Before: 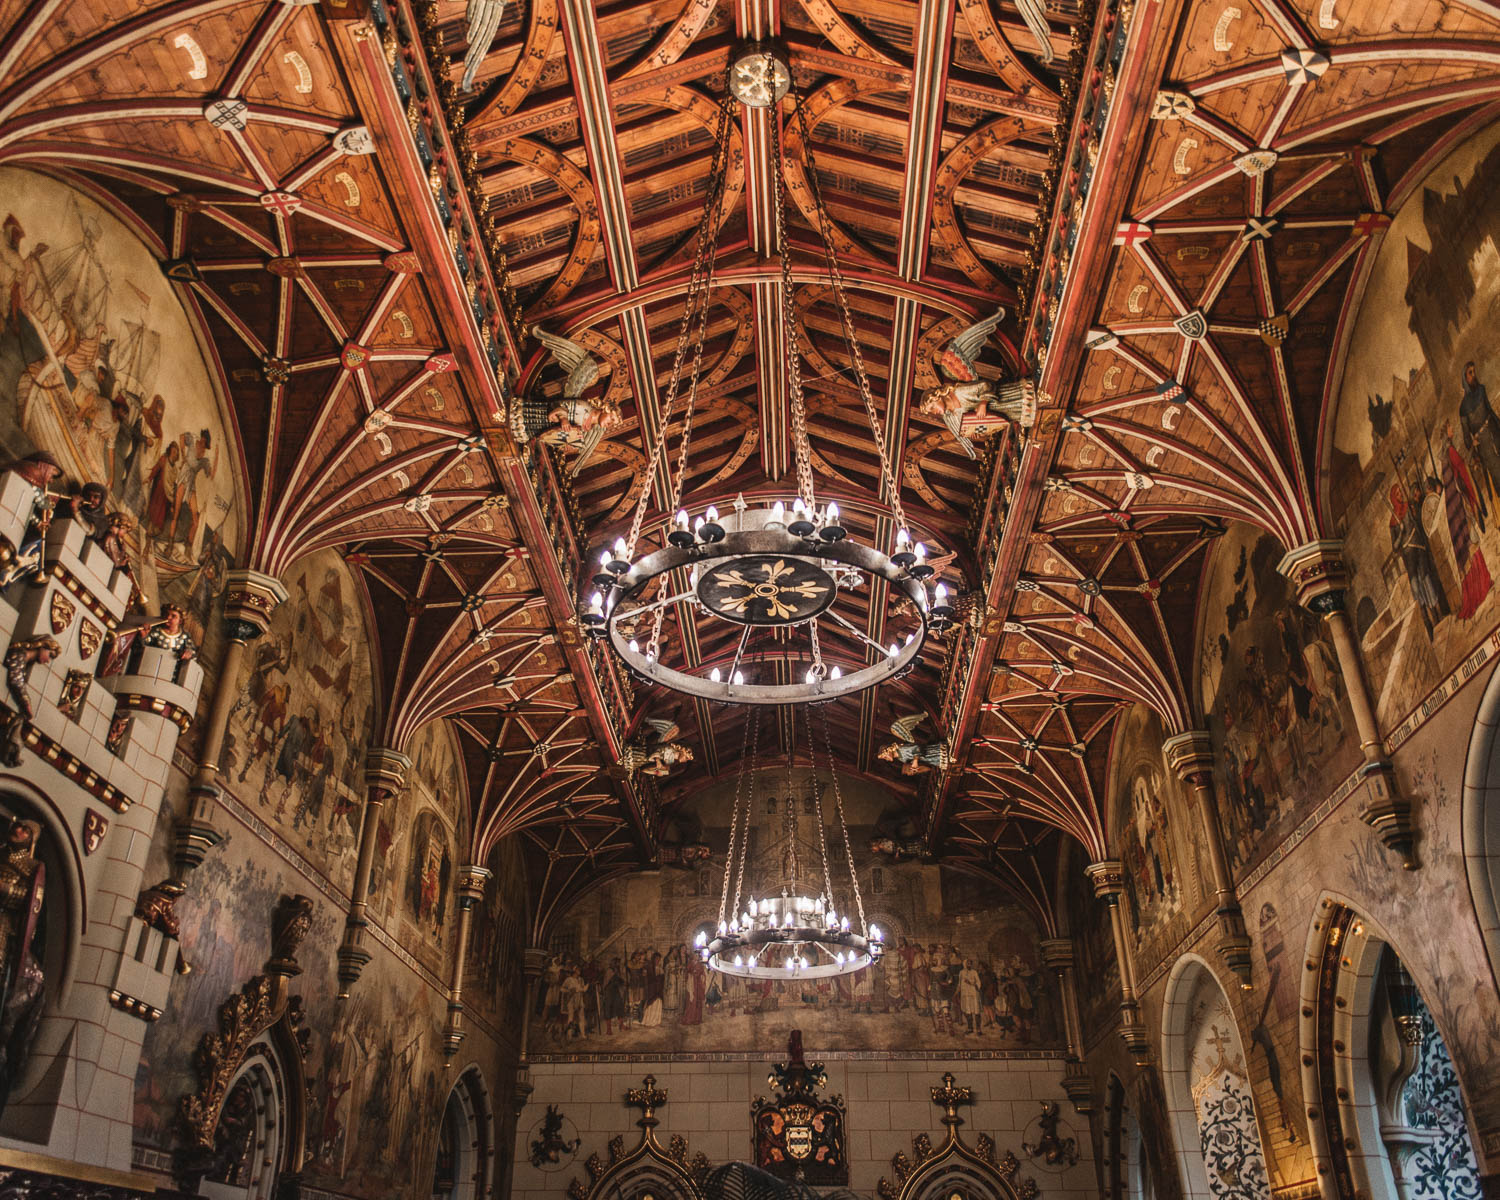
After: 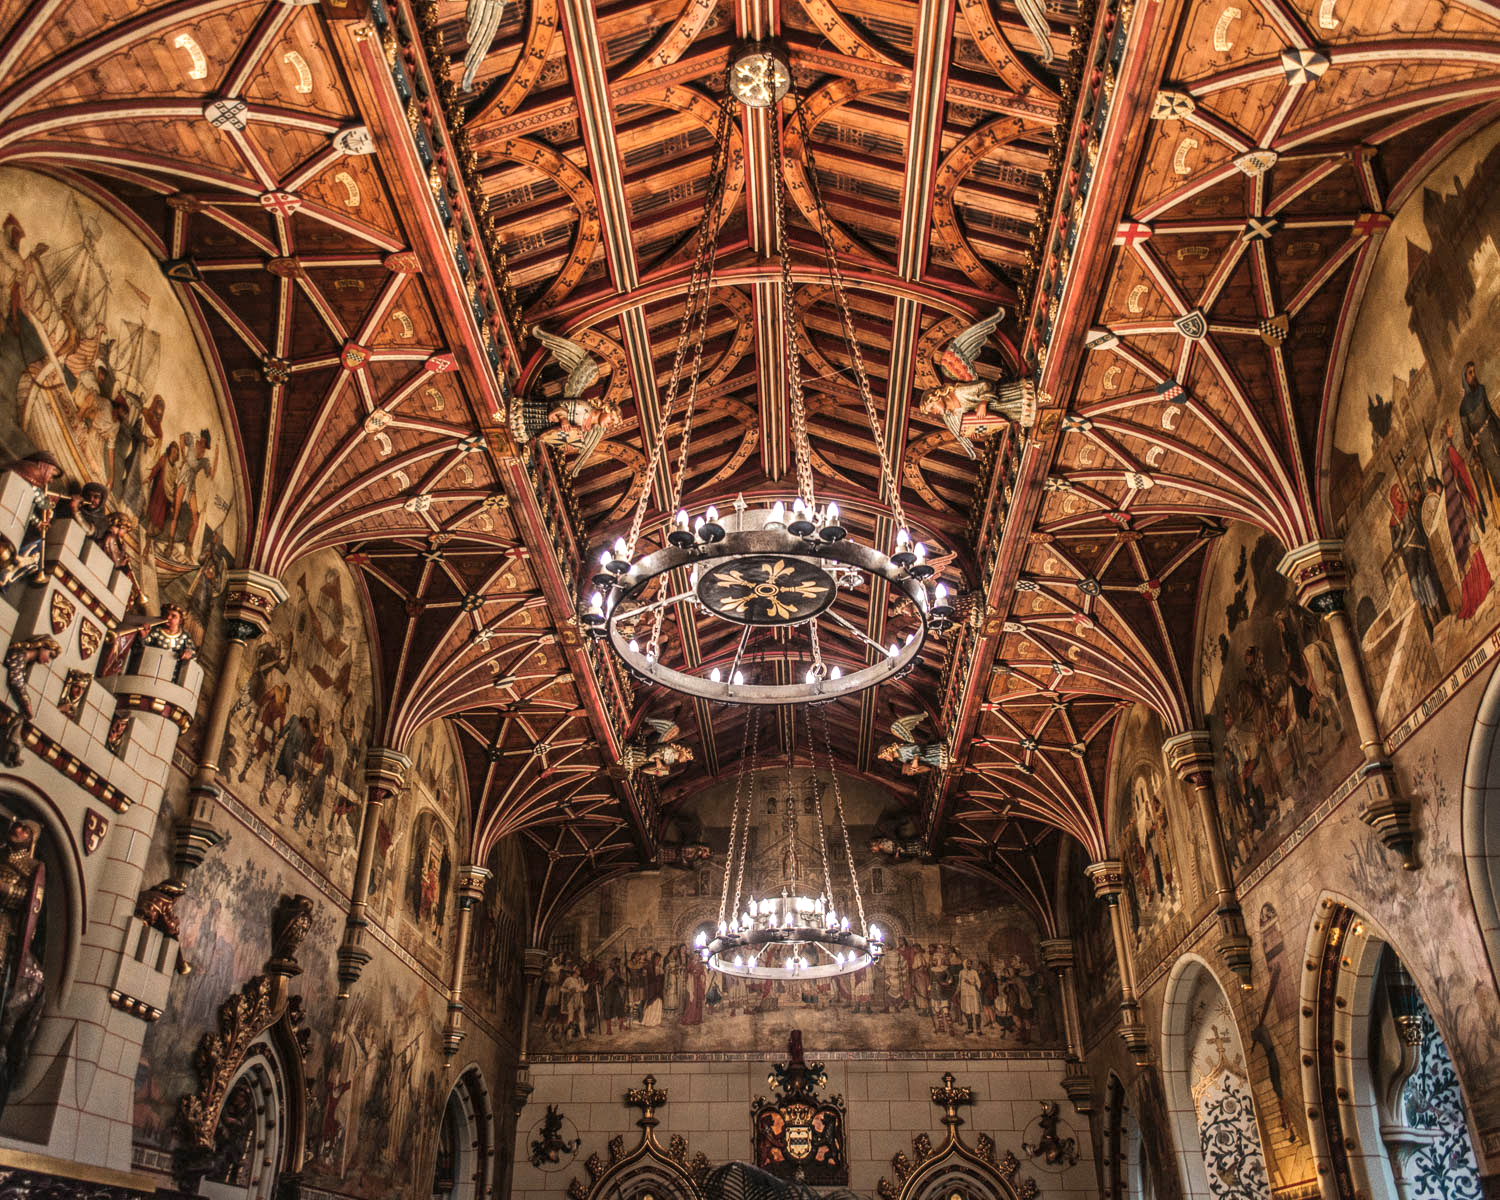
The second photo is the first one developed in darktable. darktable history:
local contrast: detail 130%
shadows and highlights: on, module defaults
tone equalizer: -8 EV -0.417 EV, -7 EV -0.389 EV, -6 EV -0.333 EV, -5 EV -0.222 EV, -3 EV 0.222 EV, -2 EV 0.333 EV, -1 EV 0.389 EV, +0 EV 0.417 EV, edges refinement/feathering 500, mask exposure compensation -1.57 EV, preserve details no
